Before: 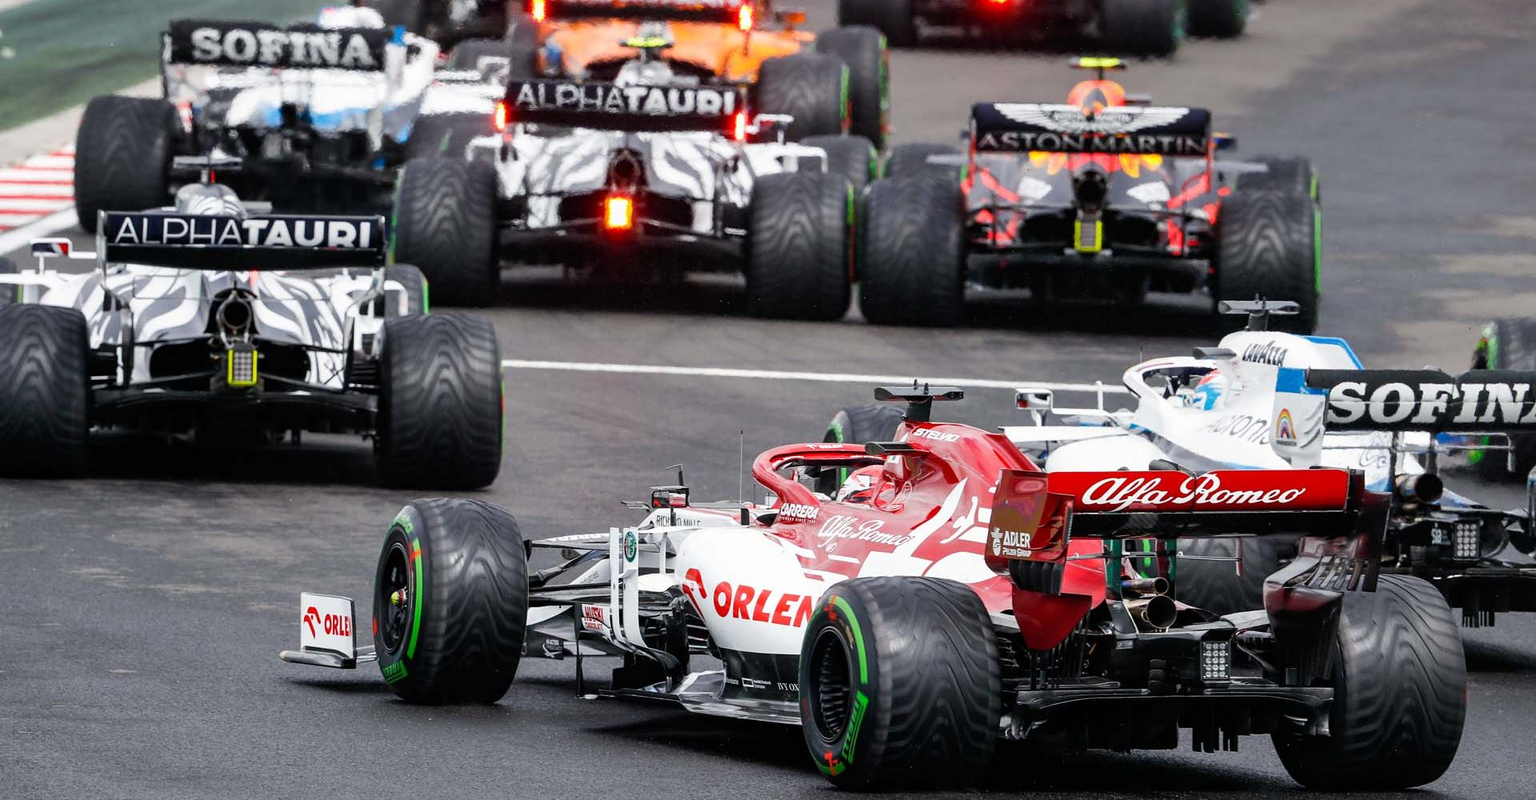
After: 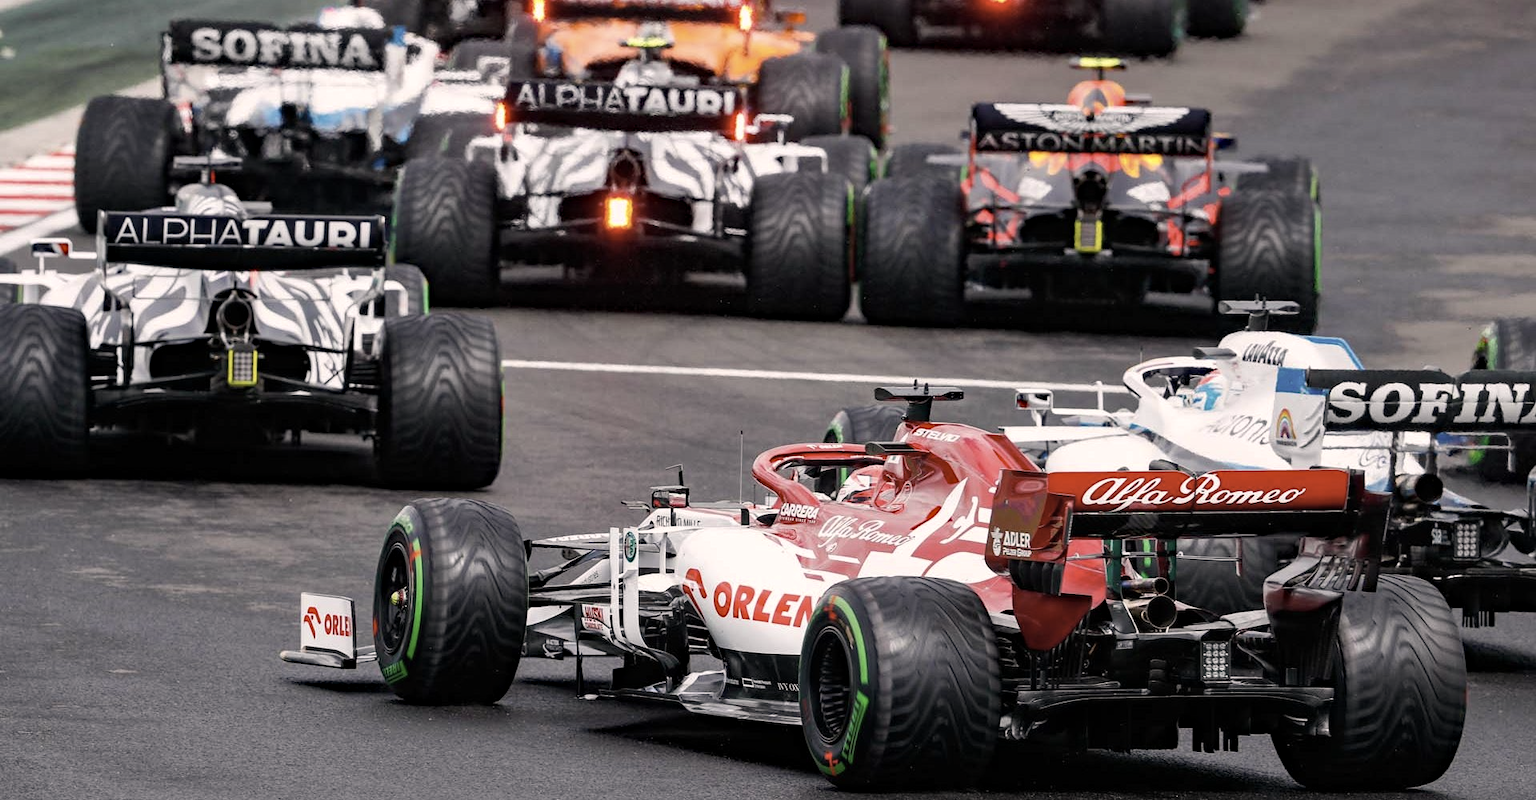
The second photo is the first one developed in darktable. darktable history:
color correction: highlights a* 5.53, highlights b* 5.22, saturation 0.664
haze removal: compatibility mode true, adaptive false
